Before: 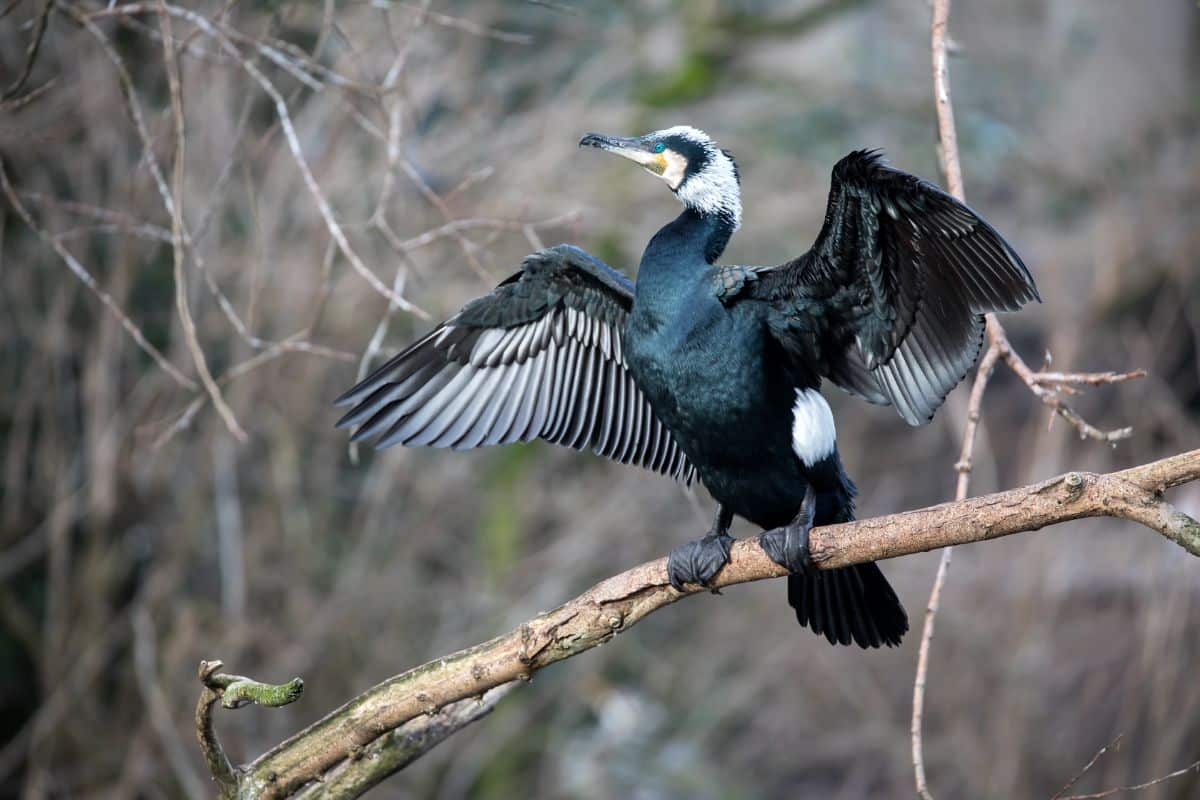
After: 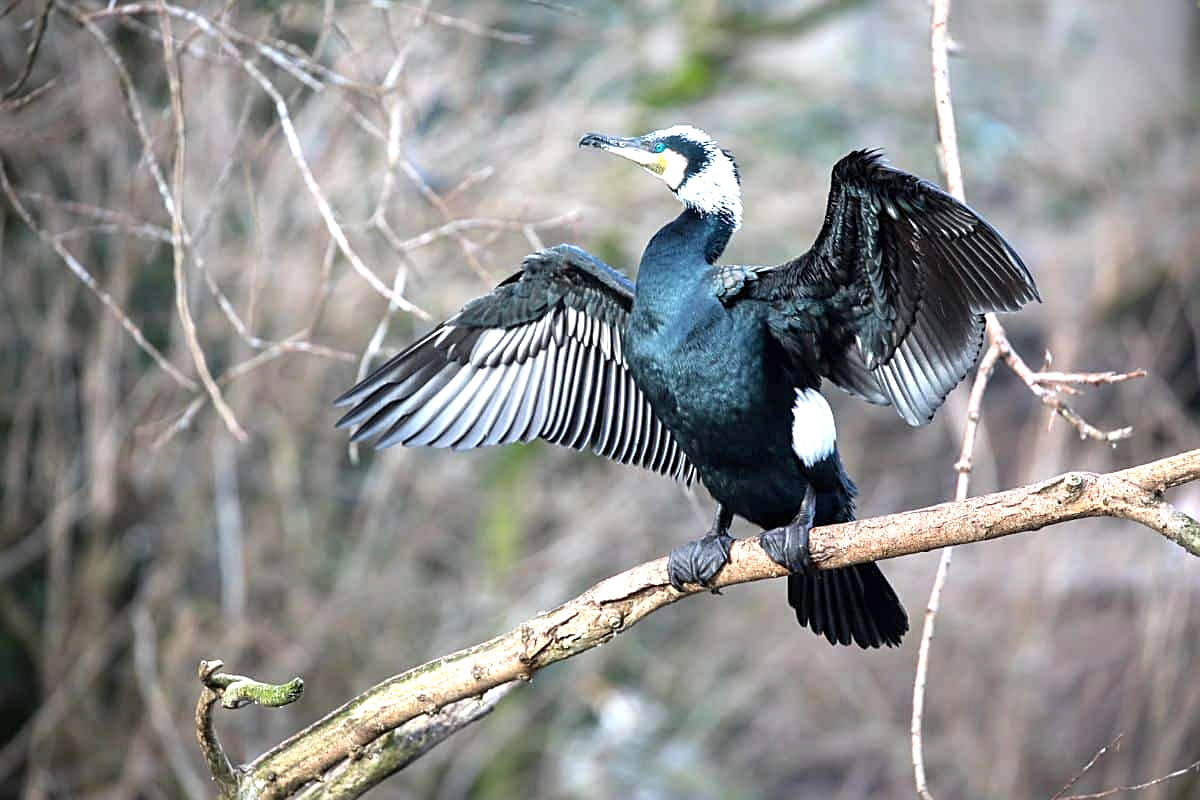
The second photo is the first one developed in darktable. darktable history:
exposure: black level correction 0, exposure 0.9 EV, compensate exposure bias true, compensate highlight preservation false
sharpen: on, module defaults
